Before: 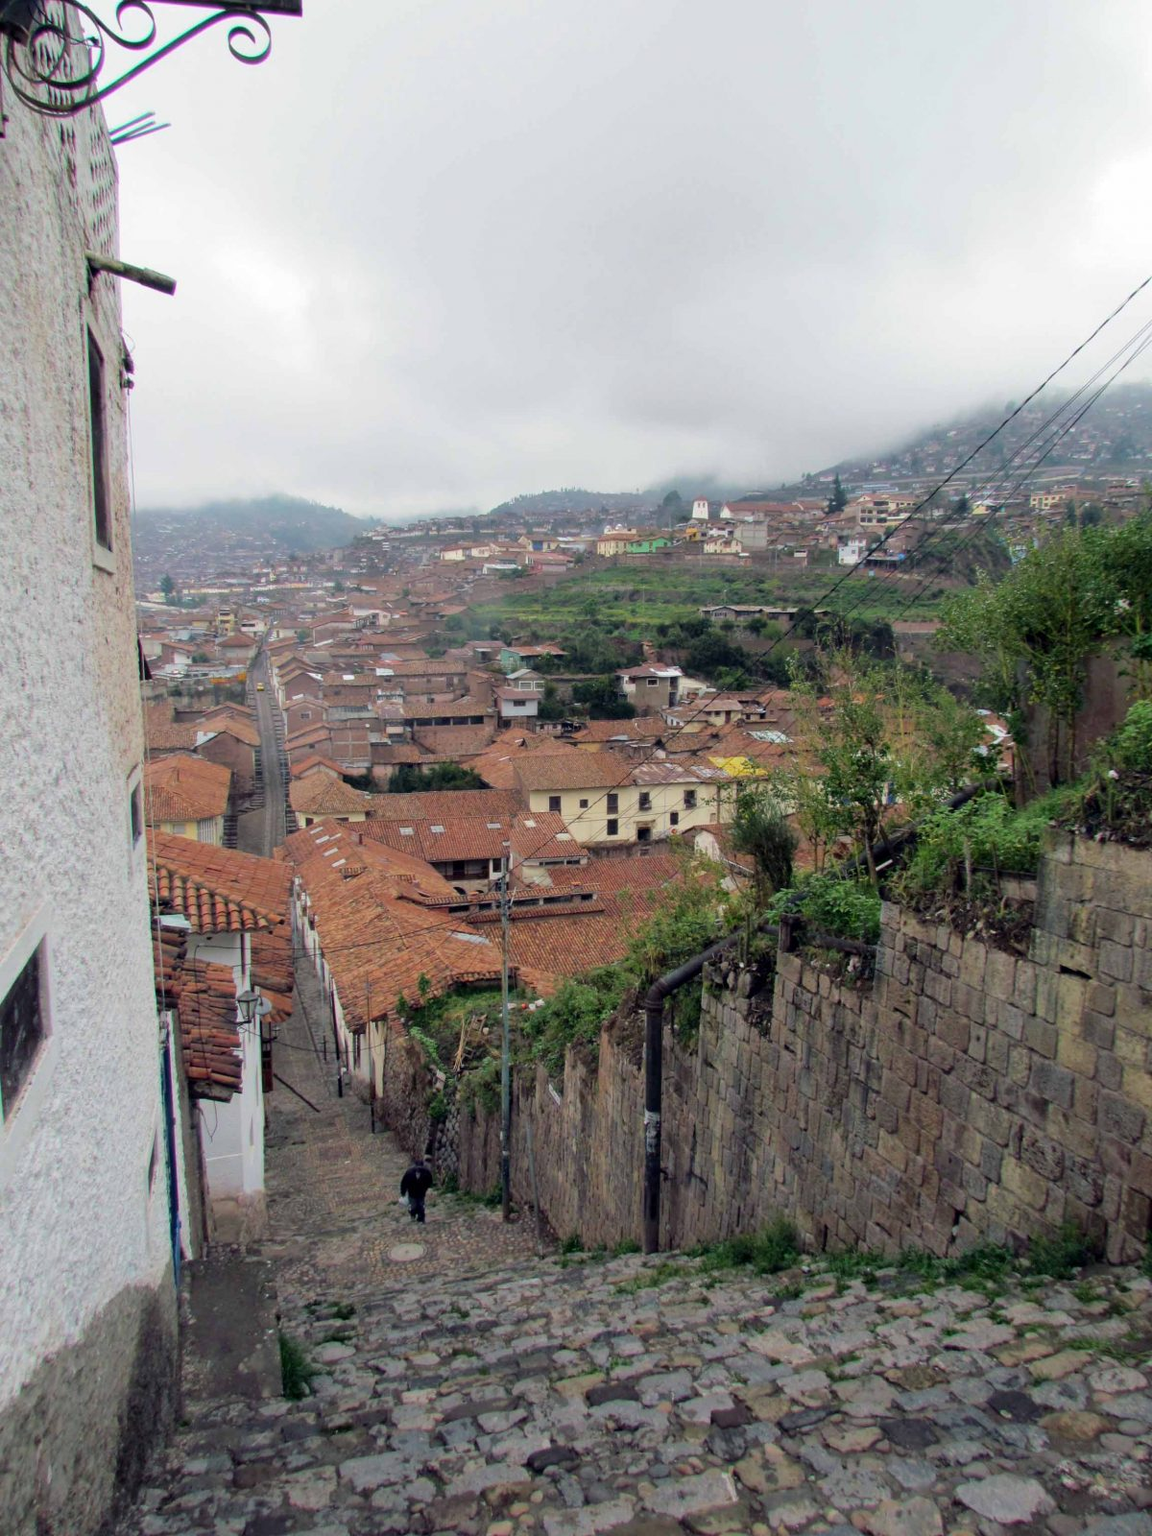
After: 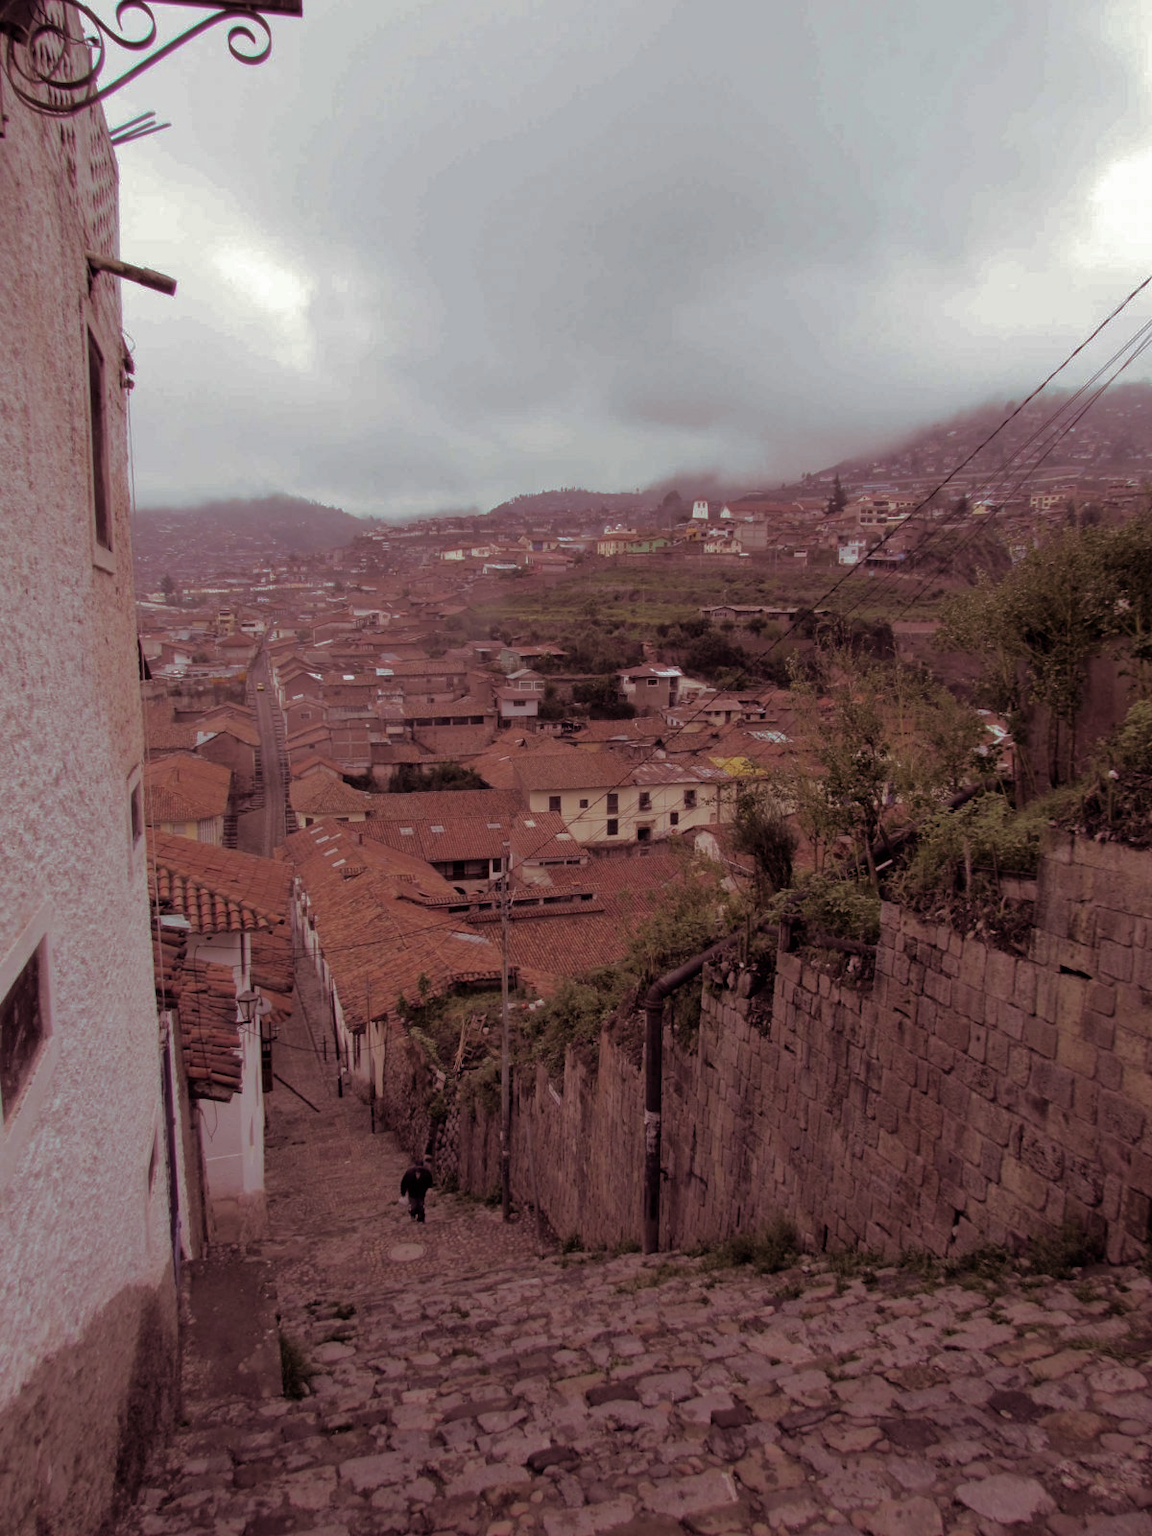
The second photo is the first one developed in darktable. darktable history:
base curve: curves: ch0 [(0, 0) (0.841, 0.609) (1, 1)]
split-toning: on, module defaults
